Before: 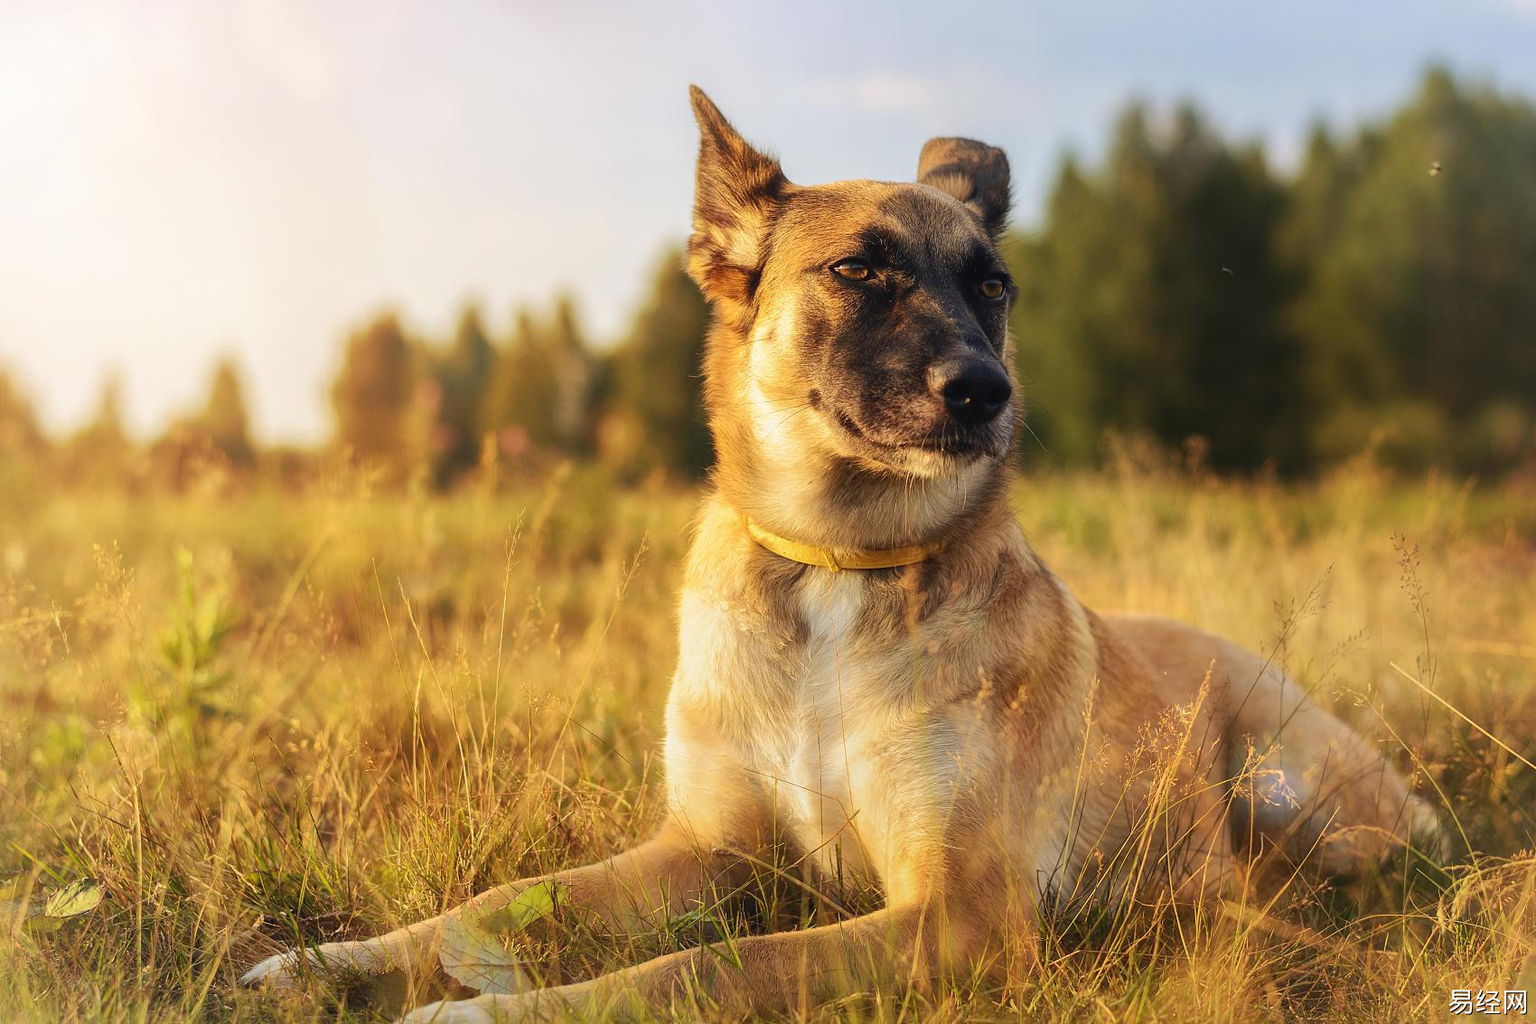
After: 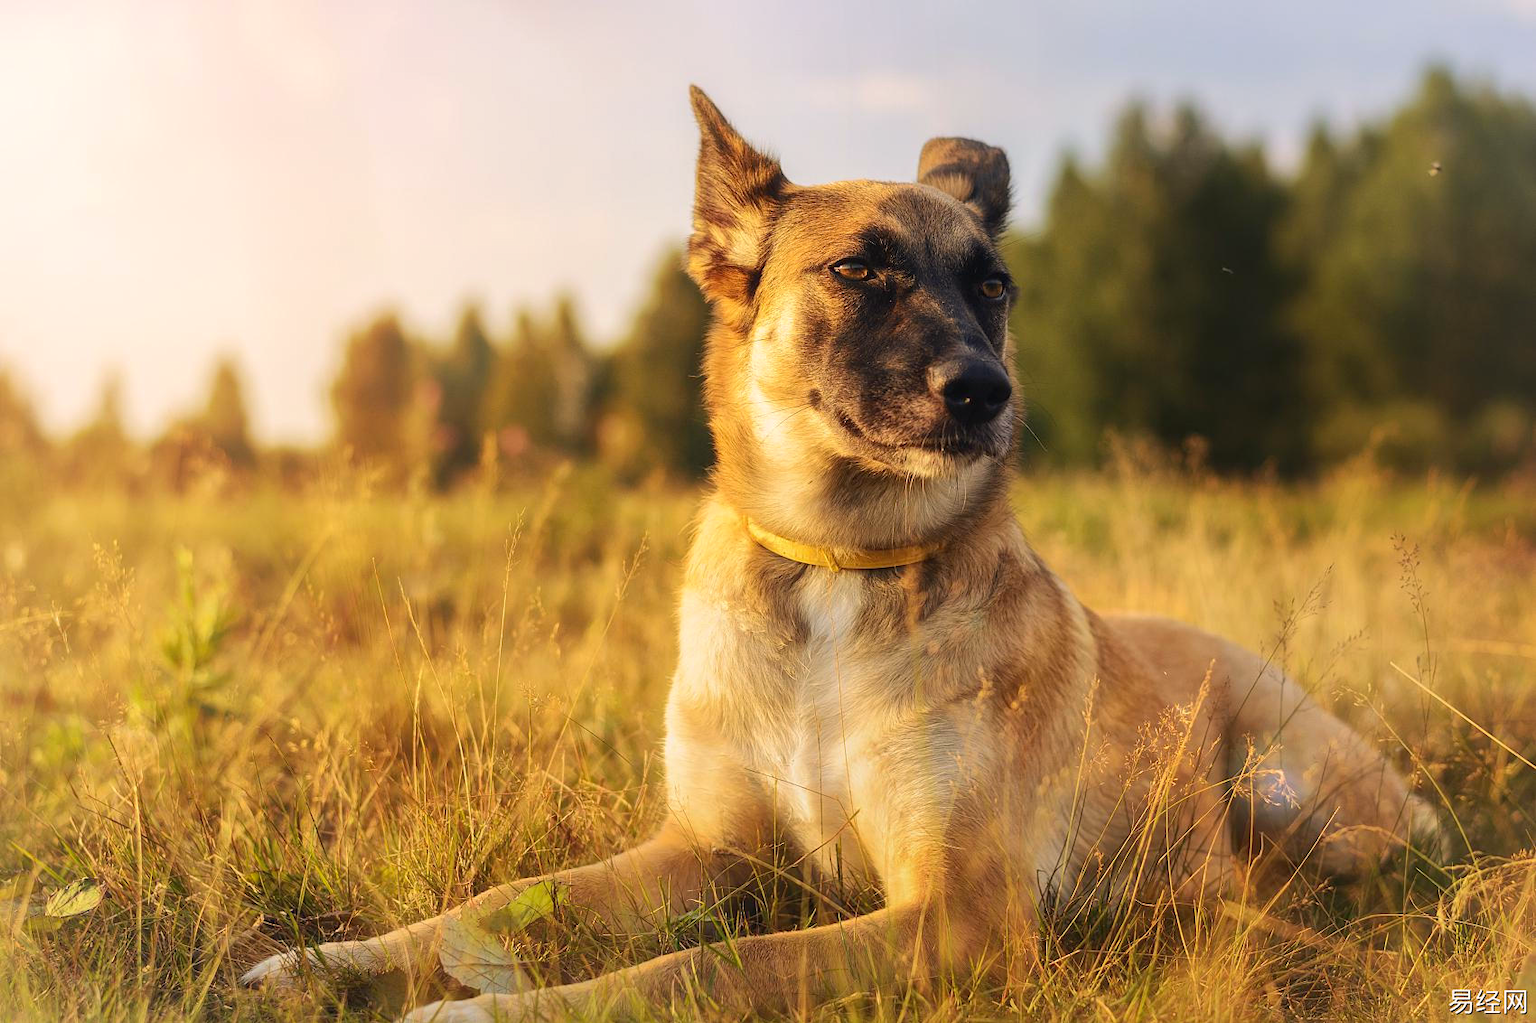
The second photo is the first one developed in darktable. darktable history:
color correction: highlights a* 3.88, highlights b* 5.09
